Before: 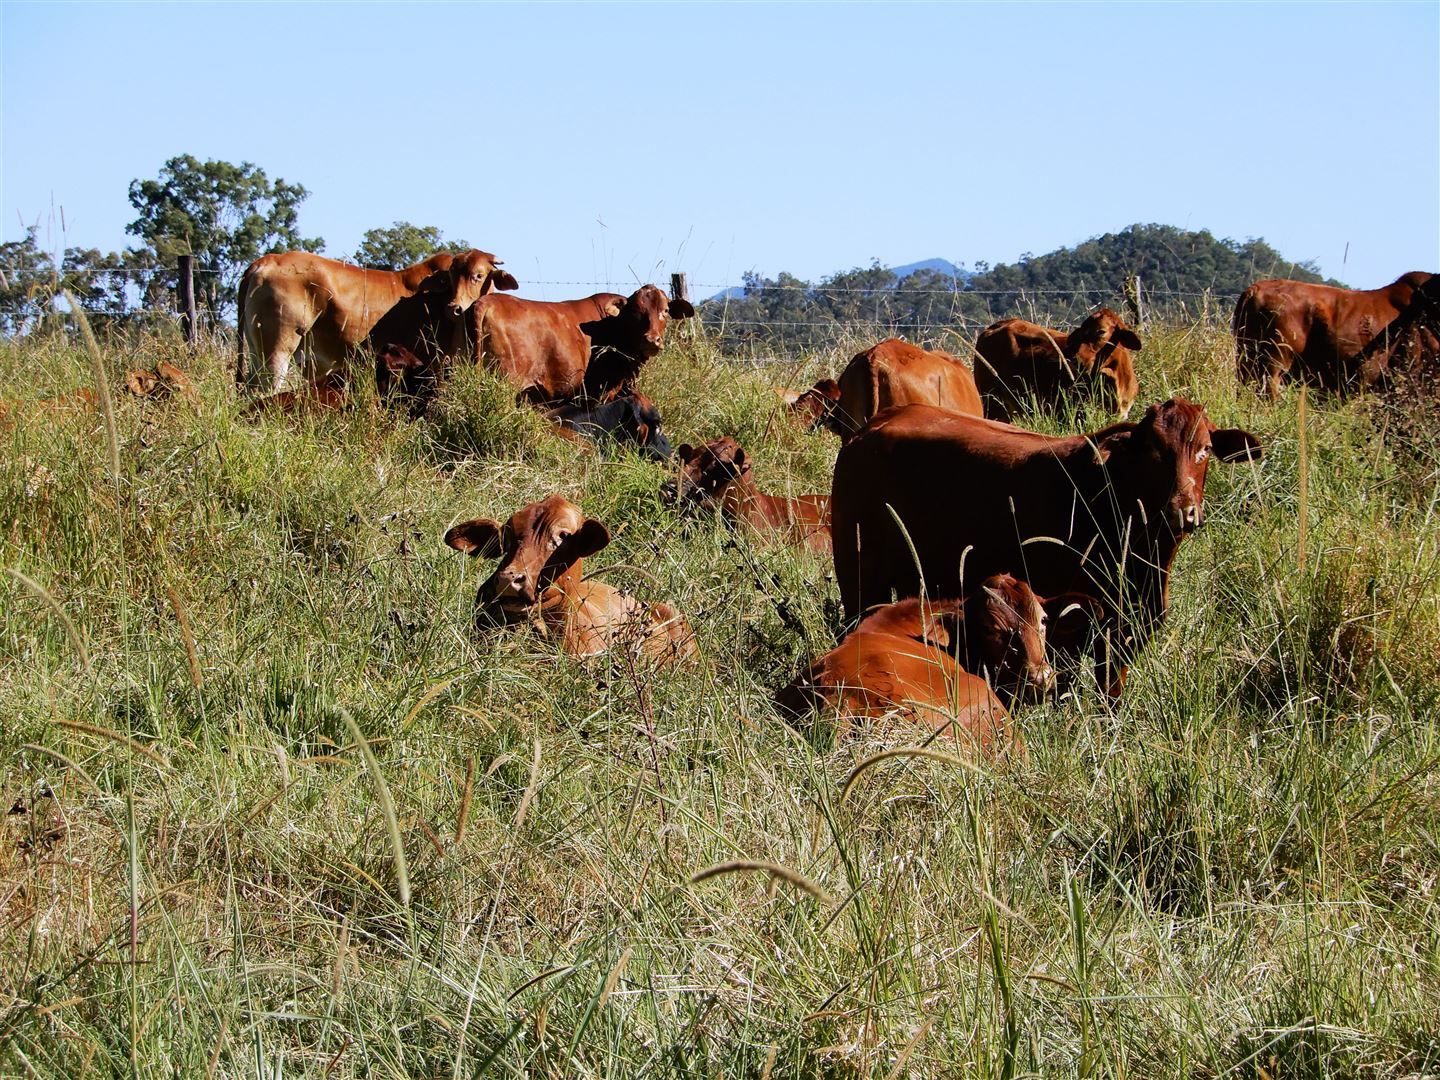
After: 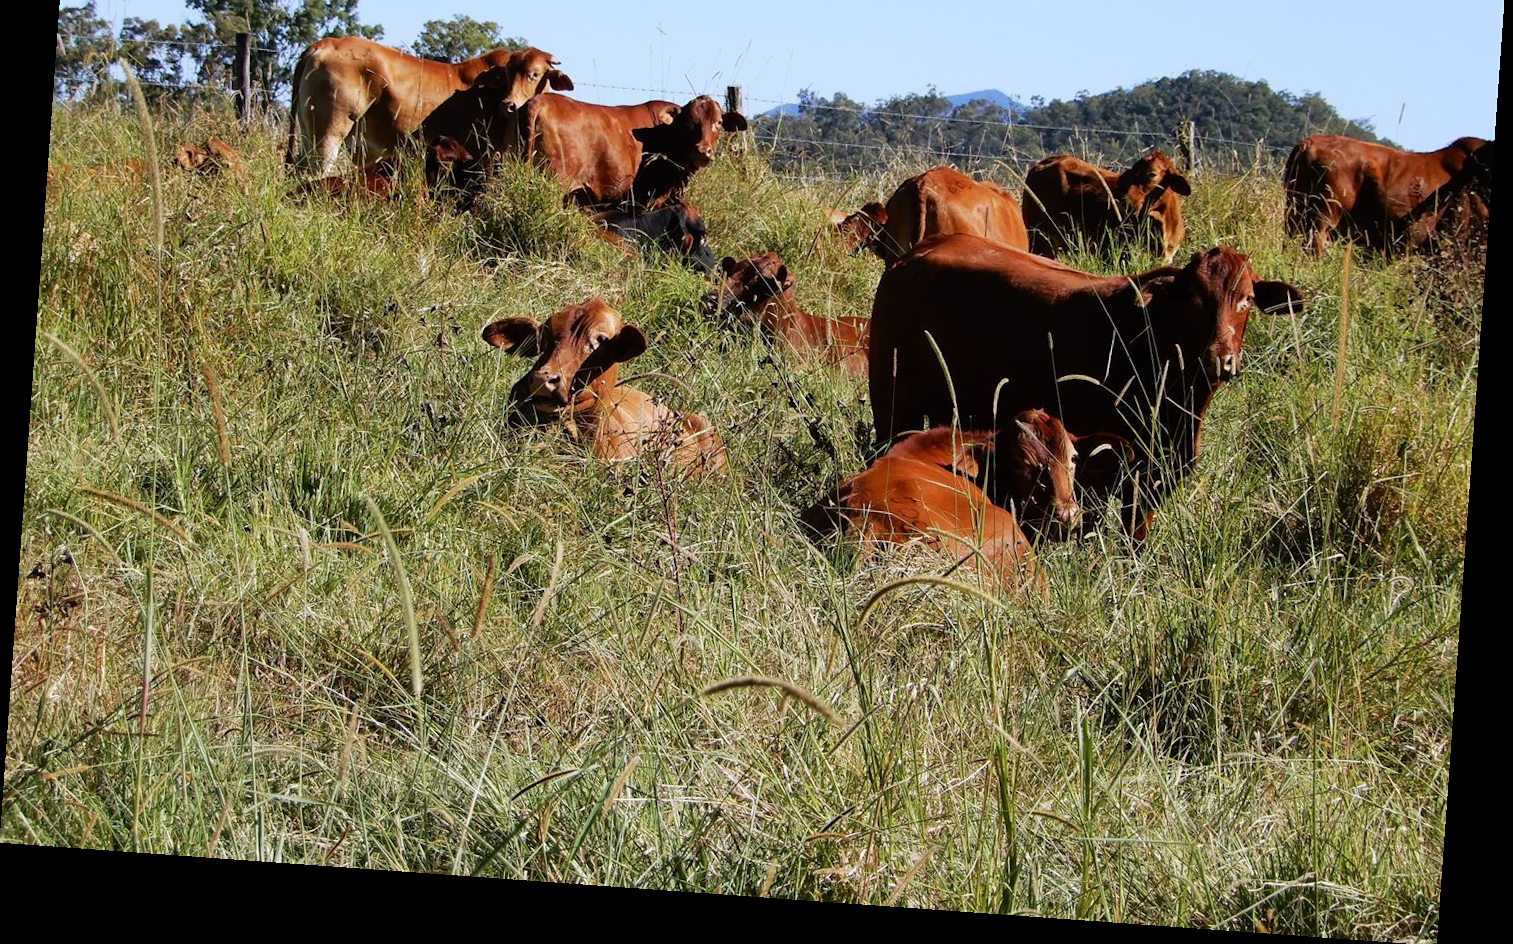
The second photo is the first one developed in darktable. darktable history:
crop and rotate: top 19.998%
rotate and perspective: rotation 4.1°, automatic cropping off
